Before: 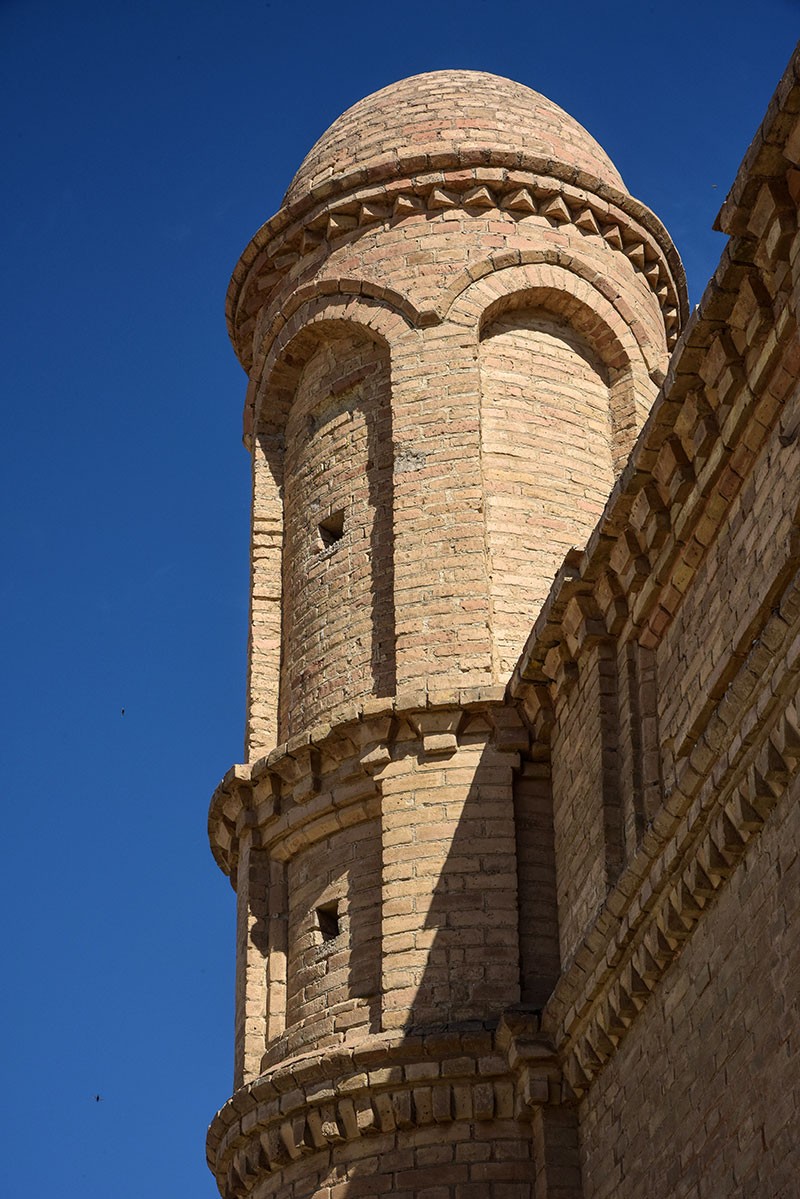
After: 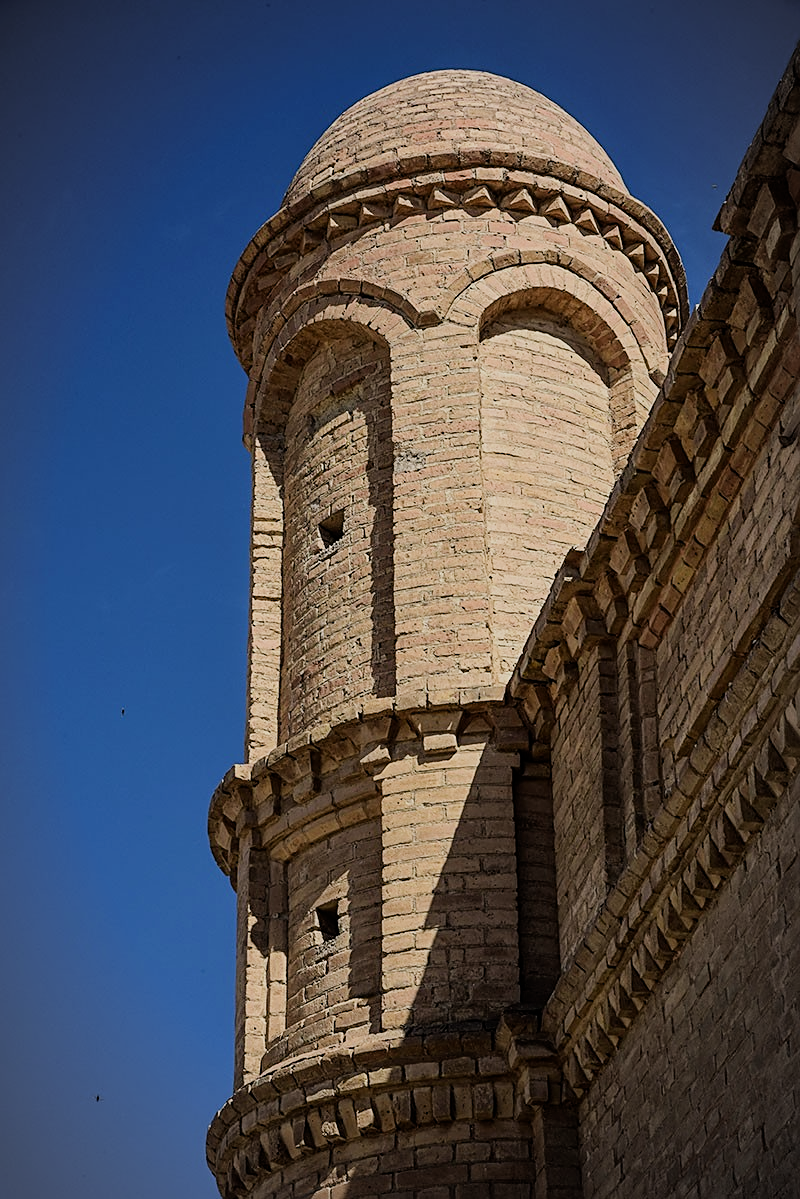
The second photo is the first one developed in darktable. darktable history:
vignetting: fall-off start 87%, automatic ratio true
sharpen: on, module defaults
filmic rgb: black relative exposure -7.65 EV, white relative exposure 4.56 EV, hardness 3.61
